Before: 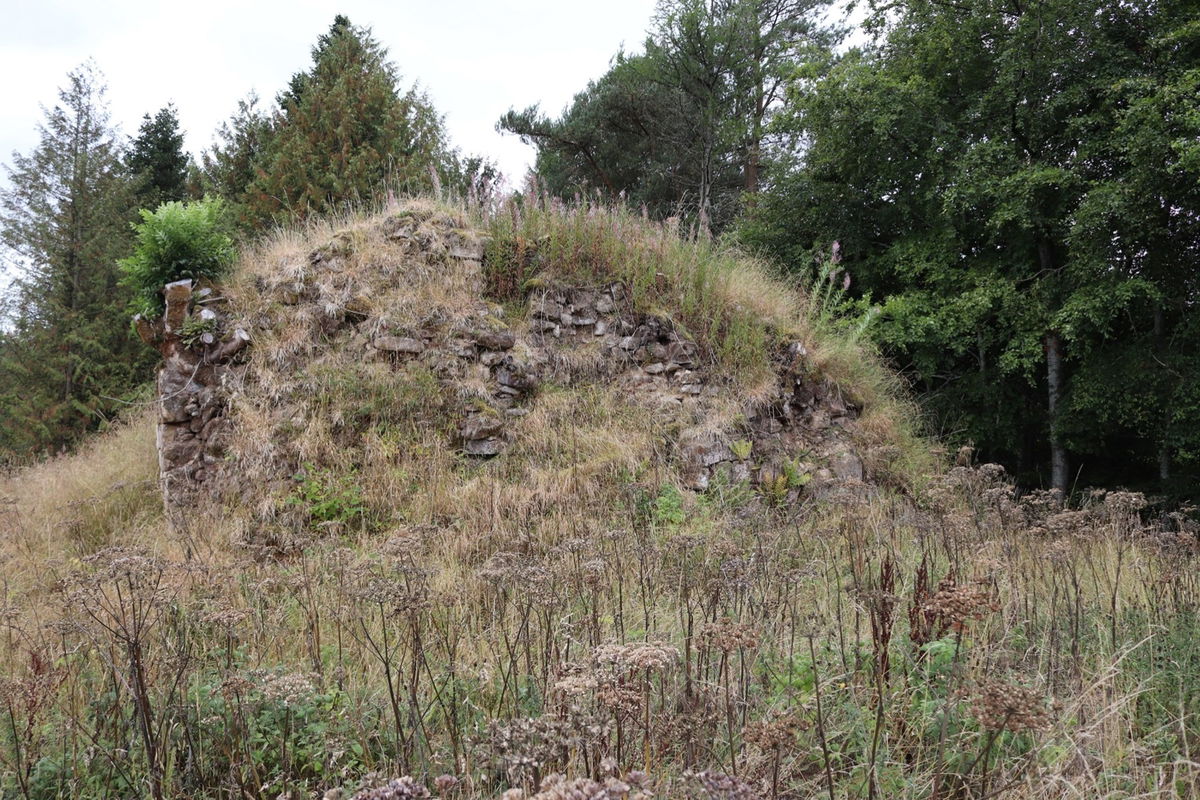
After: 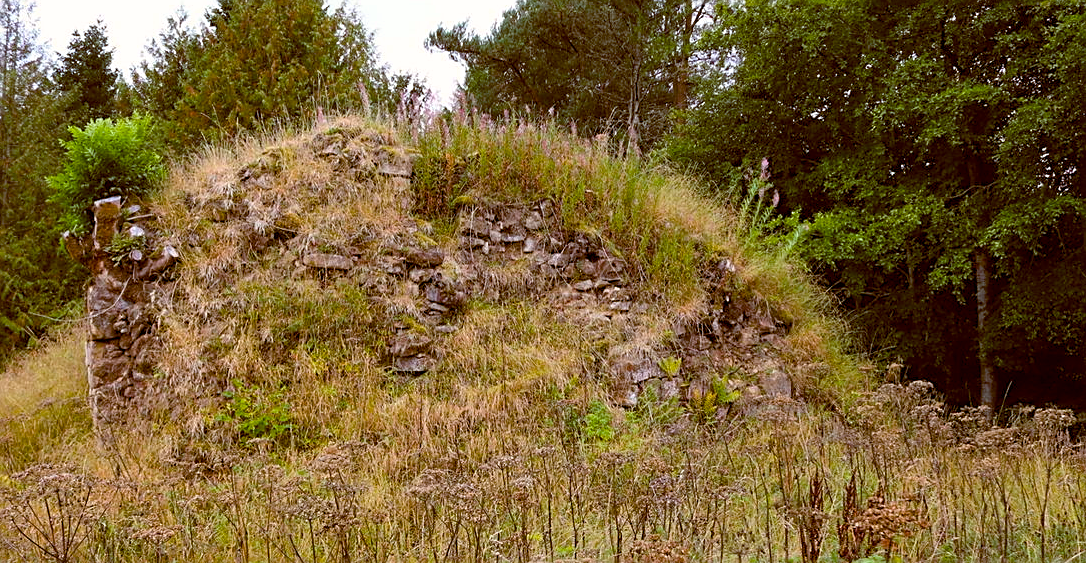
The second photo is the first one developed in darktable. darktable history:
crop: left 5.938%, top 10.431%, right 3.548%, bottom 19.127%
sharpen: on, module defaults
color balance rgb: shadows lift › luminance -5.36%, shadows lift › chroma 1.174%, shadows lift › hue 219.08°, power › hue 313.02°, global offset › chroma 0.392%, global offset › hue 34.74°, linear chroma grading › global chroma 19.569%, perceptual saturation grading › global saturation 25.526%, global vibrance 33.295%
